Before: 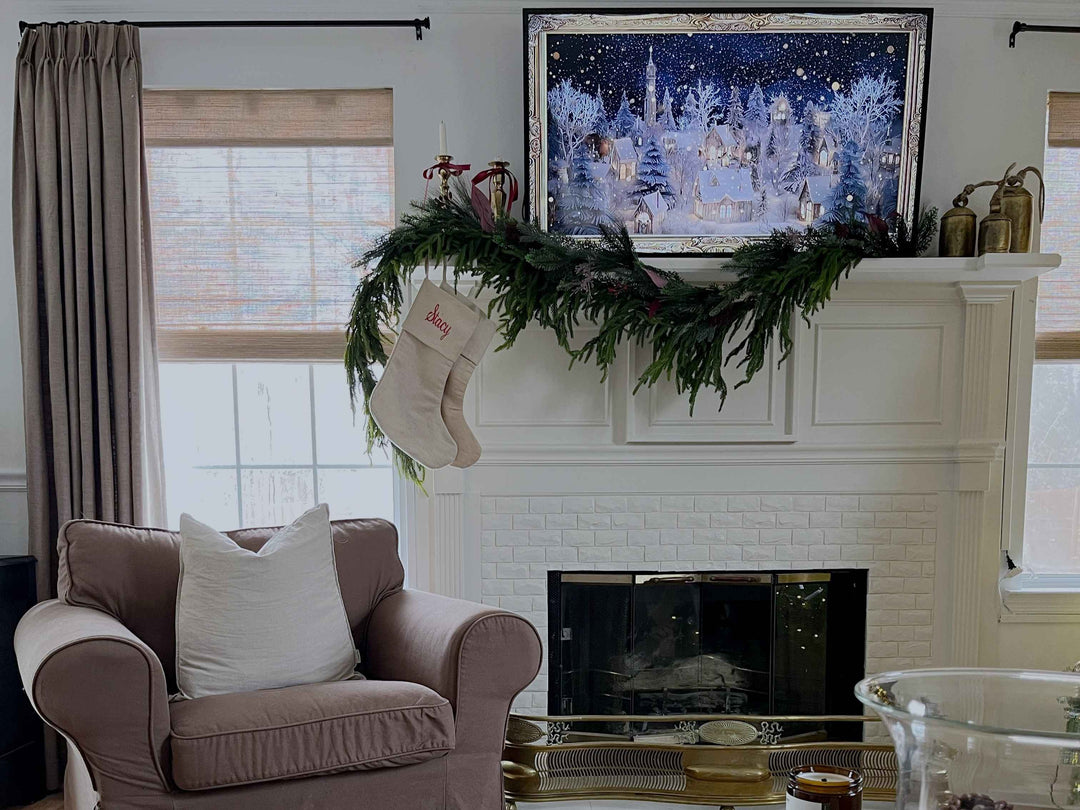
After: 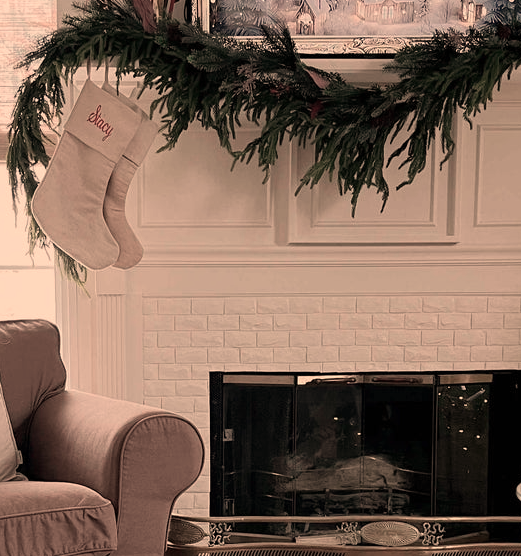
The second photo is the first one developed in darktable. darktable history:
white balance: red 1.467, blue 0.684
crop: left 31.379%, top 24.658%, right 20.326%, bottom 6.628%
color balance rgb: linear chroma grading › global chroma -16.06%, perceptual saturation grading › global saturation -32.85%, global vibrance -23.56%
